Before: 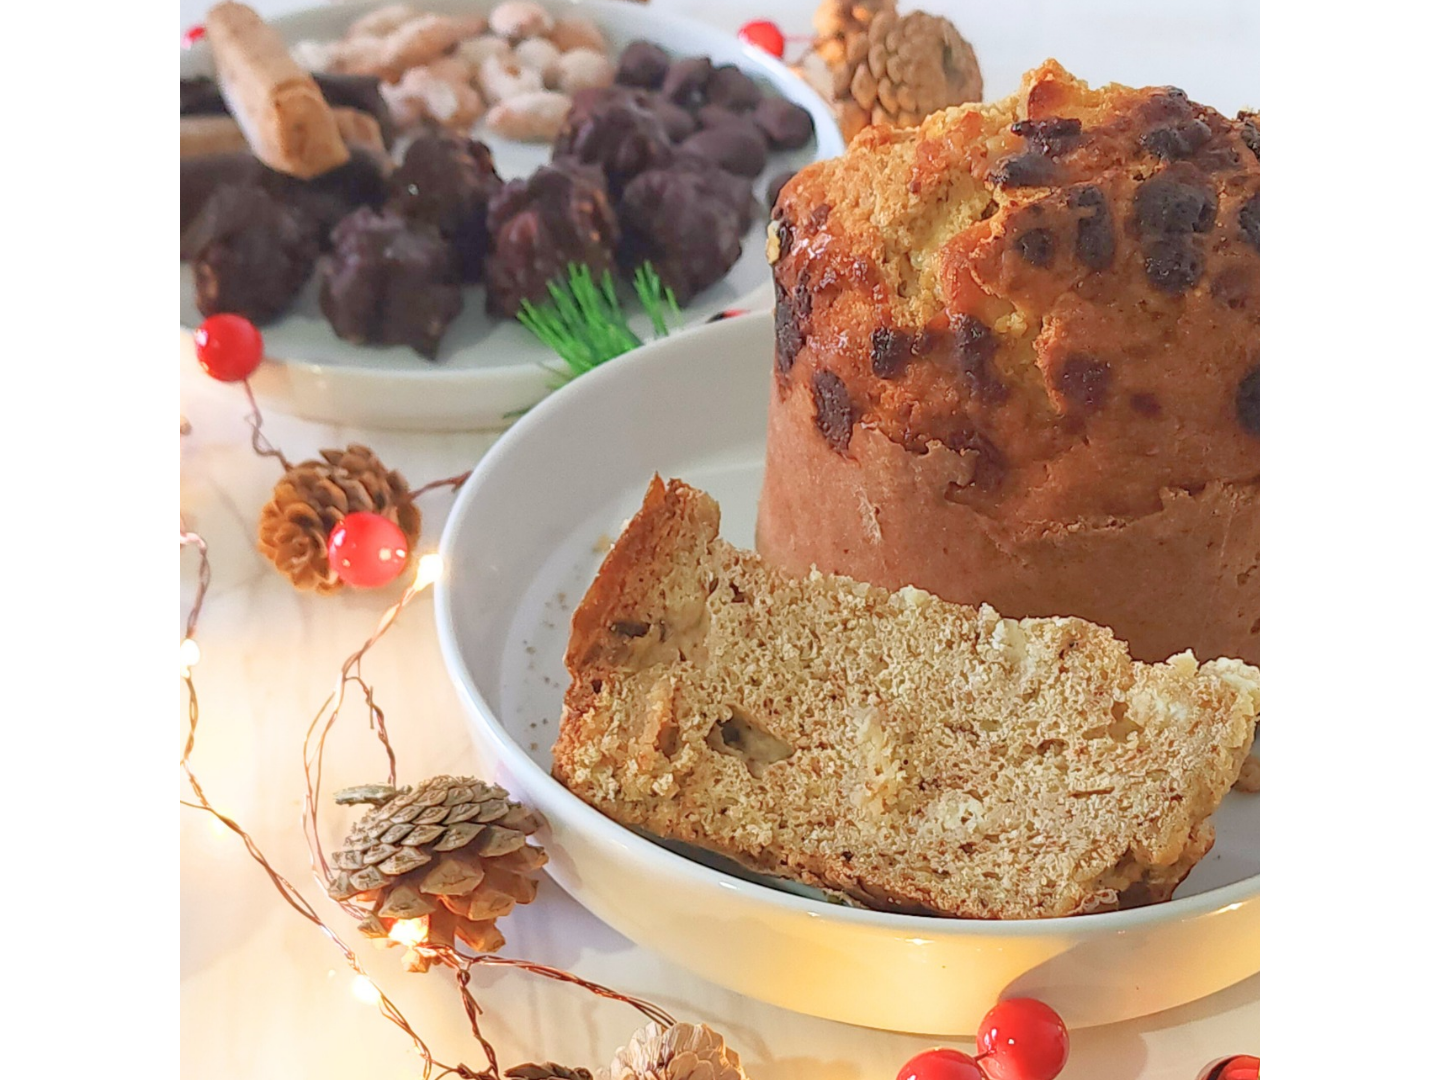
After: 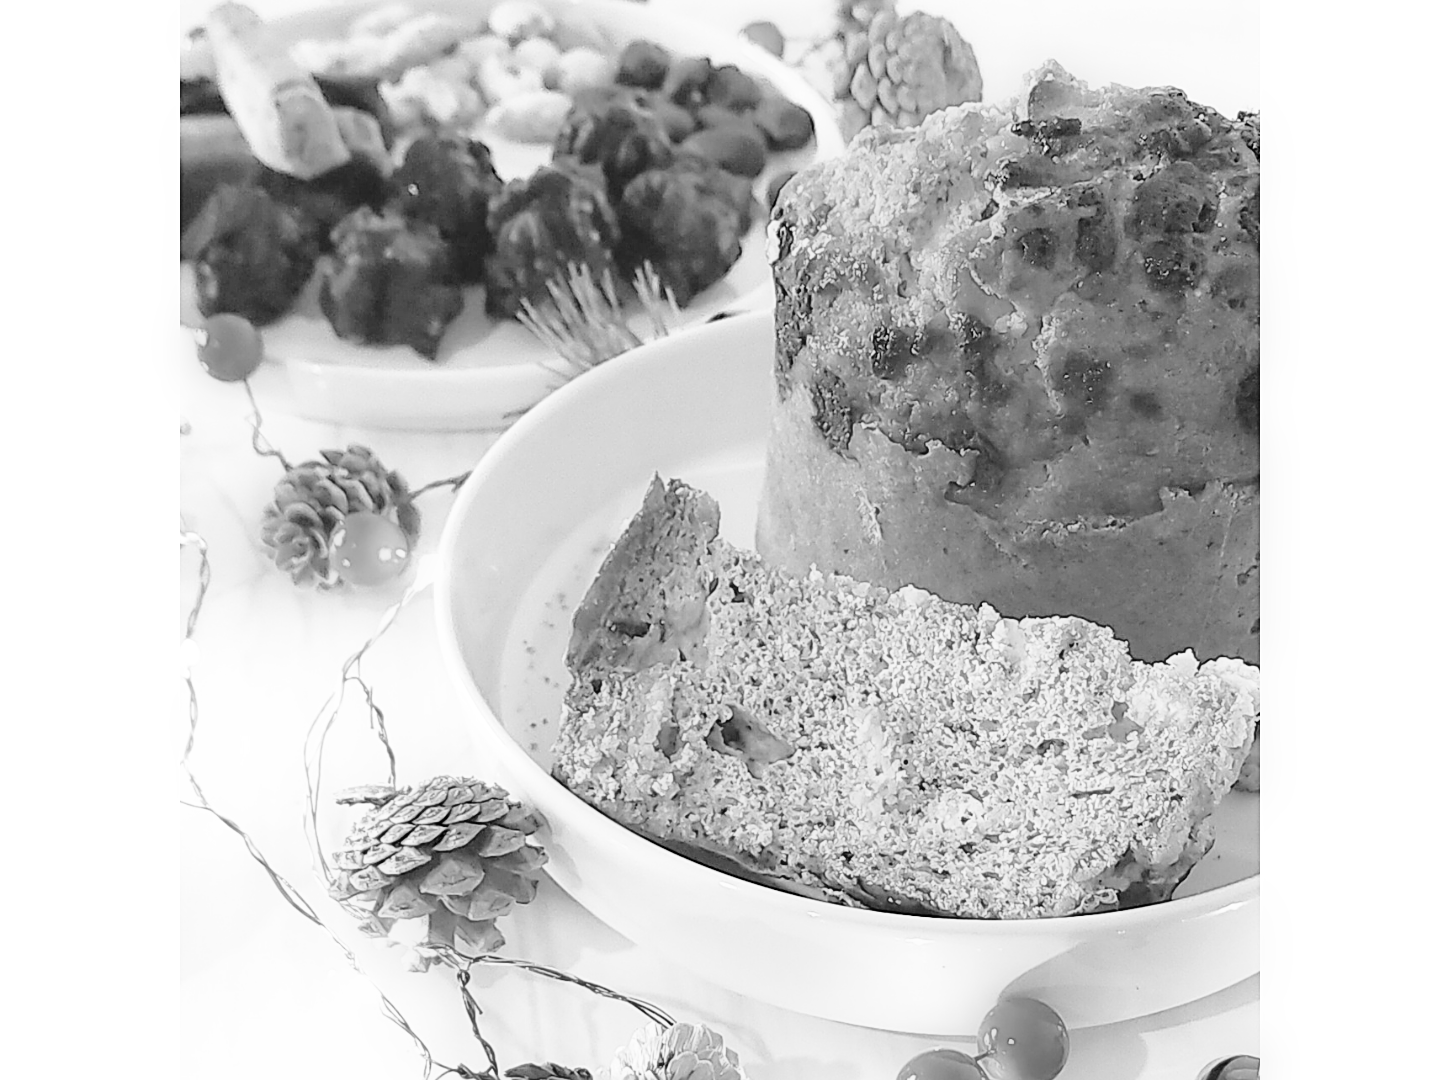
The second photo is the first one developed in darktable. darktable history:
sharpen: on, module defaults
base curve: curves: ch0 [(0, 0) (0.032, 0.037) (0.105, 0.228) (0.435, 0.76) (0.856, 0.983) (1, 1)], preserve colors none
monochrome: size 1
